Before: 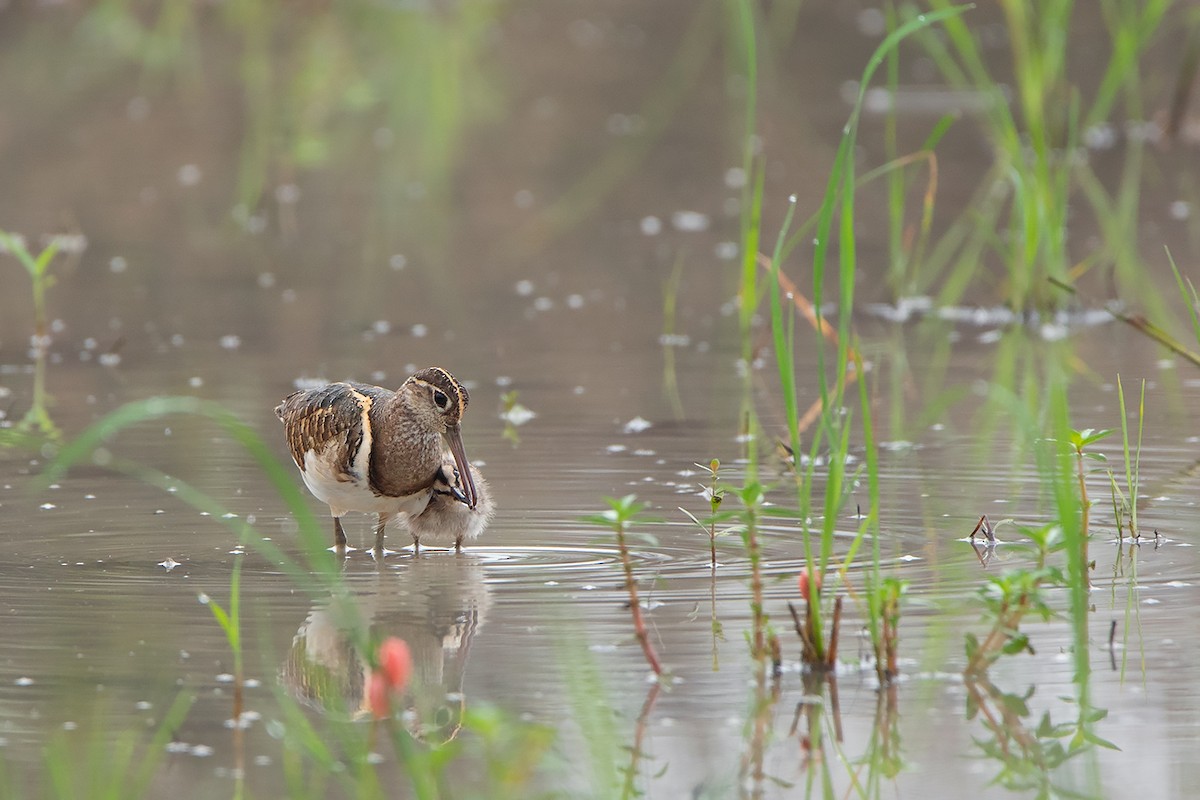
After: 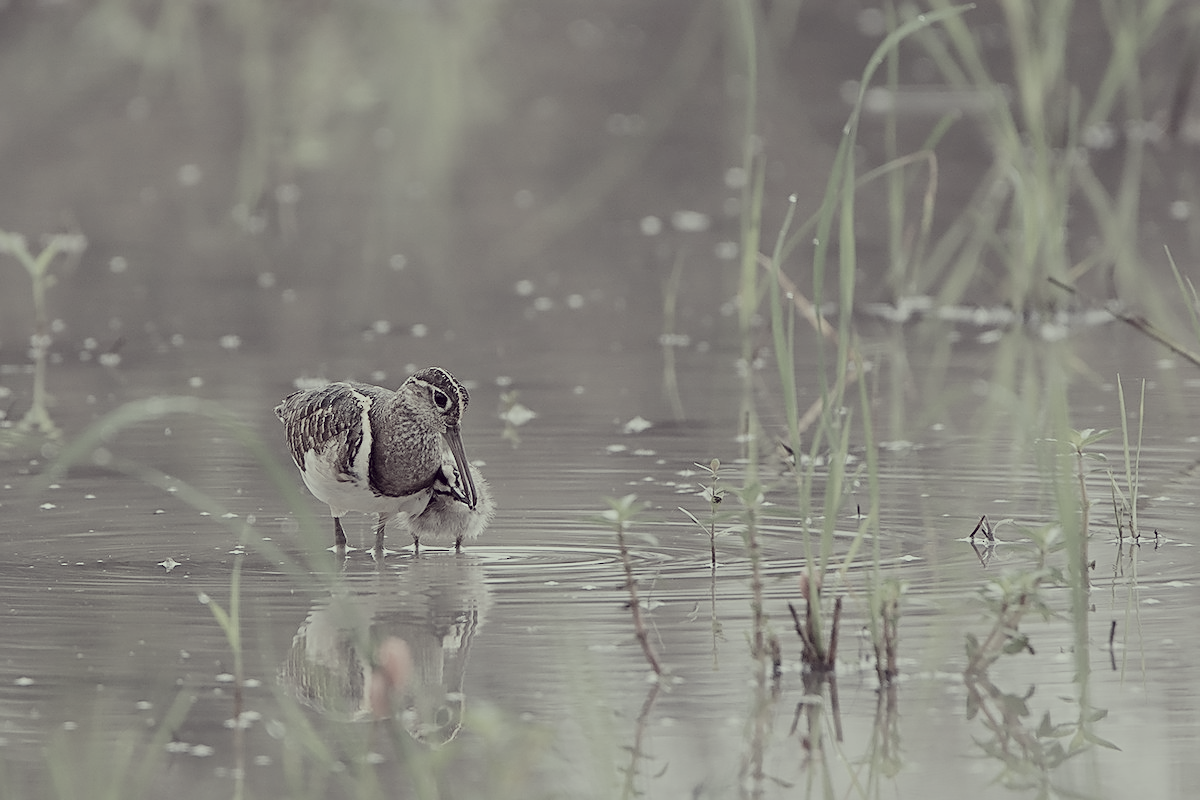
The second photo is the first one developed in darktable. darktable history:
color correction: highlights a* -20.35, highlights b* 20.74, shadows a* 19.55, shadows b* -20.16, saturation 0.404
filmic rgb: black relative exposure -7.65 EV, white relative exposure 4.56 EV, threshold 3.03 EV, hardness 3.61, contrast 0.991, preserve chrominance no, color science v5 (2021), contrast in shadows safe, contrast in highlights safe, enable highlight reconstruction true
color balance rgb: highlights gain › chroma 4.604%, highlights gain › hue 31.1°, perceptual saturation grading › global saturation -28.085%, perceptual saturation grading › highlights -20.384%, perceptual saturation grading › mid-tones -23.785%, perceptual saturation grading › shadows -25.213%, global vibrance 40.267%
sharpen: on, module defaults
